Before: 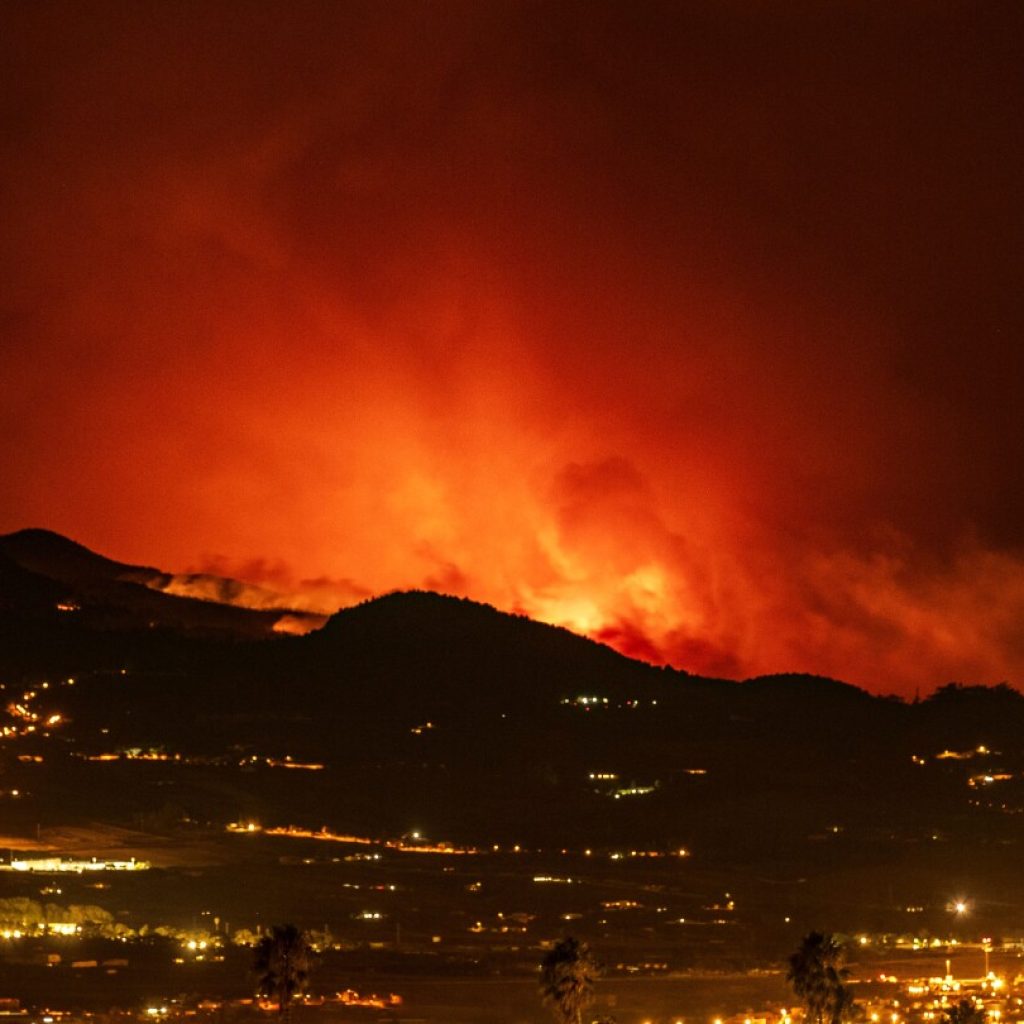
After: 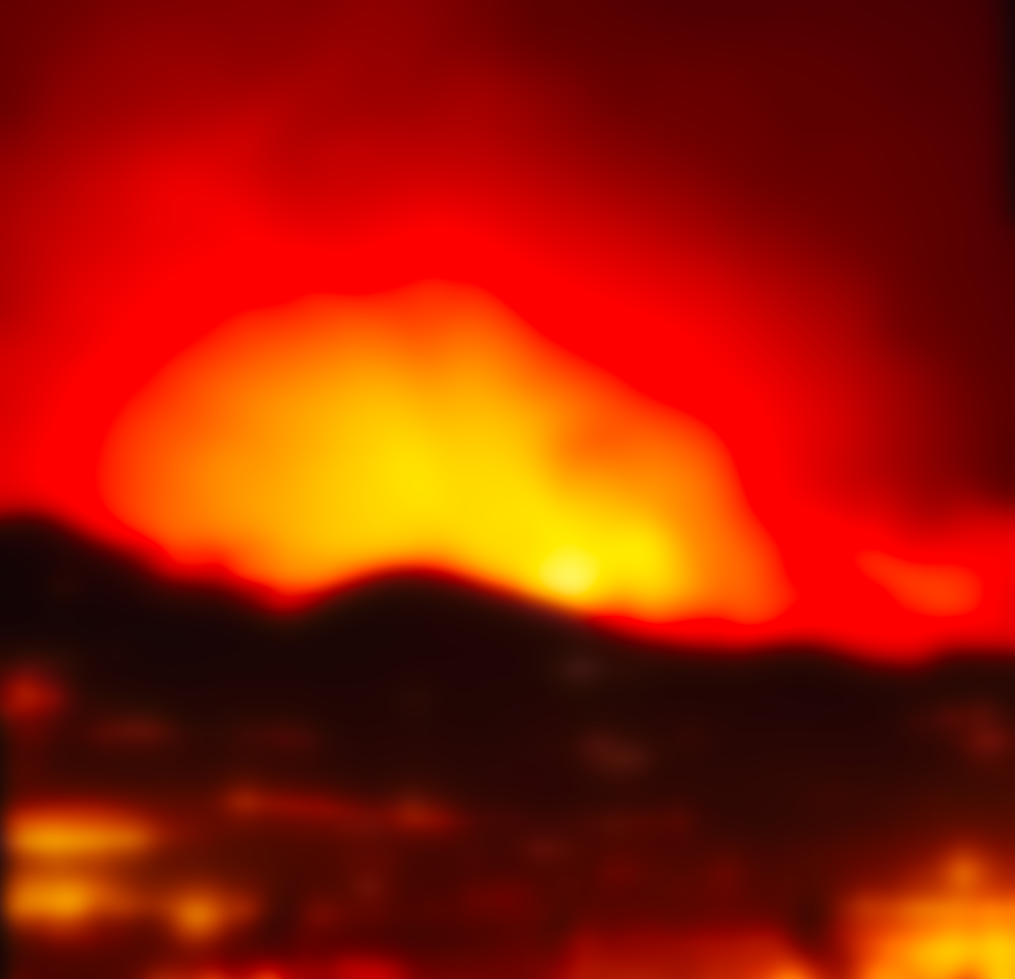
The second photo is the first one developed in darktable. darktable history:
base curve: curves: ch0 [(0, 0.003) (0.001, 0.002) (0.006, 0.004) (0.02, 0.022) (0.048, 0.086) (0.094, 0.234) (0.162, 0.431) (0.258, 0.629) (0.385, 0.8) (0.548, 0.918) (0.751, 0.988) (1, 1)], preserve colors none
rotate and perspective: rotation -1.32°, lens shift (horizontal) -0.031, crop left 0.015, crop right 0.985, crop top 0.047, crop bottom 0.982
lowpass: radius 16, unbound 0
white balance: red 1.188, blue 1.11
color balance rgb: shadows lift › luminance 0.49%, shadows lift › chroma 6.83%, shadows lift › hue 300.29°, power › hue 208.98°, highlights gain › luminance 20.24%, highlights gain › chroma 2.73%, highlights gain › hue 173.85°, perceptual saturation grading › global saturation 18.05%
